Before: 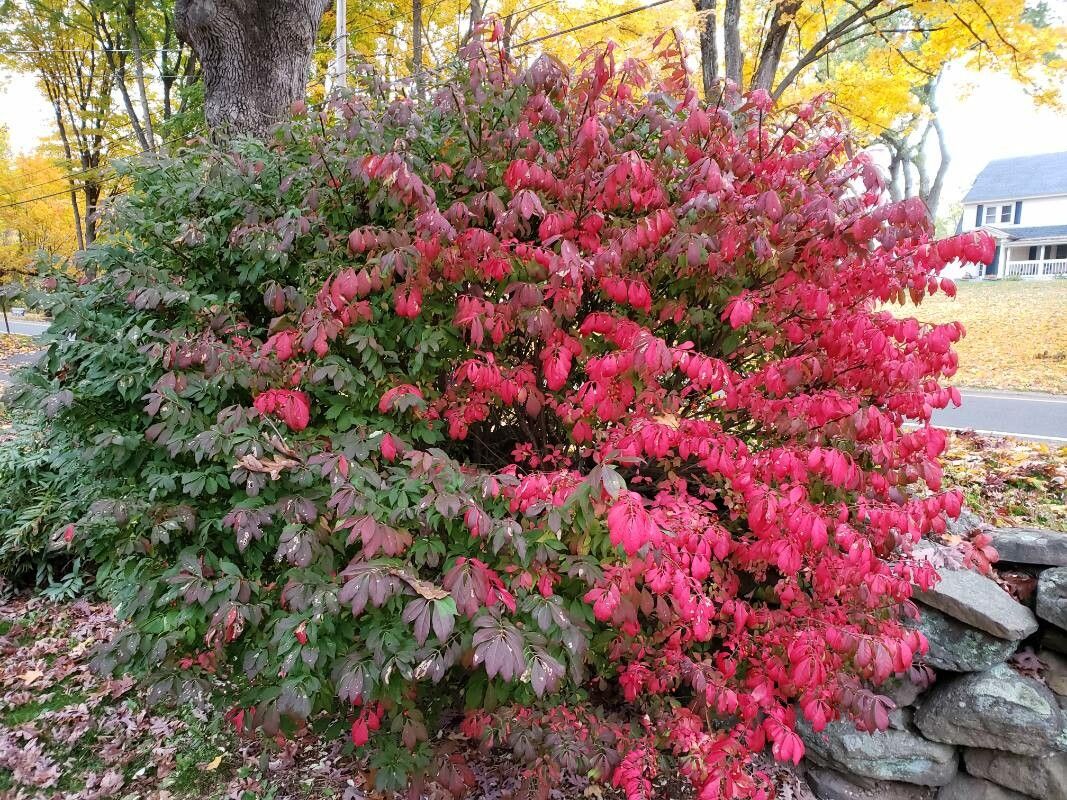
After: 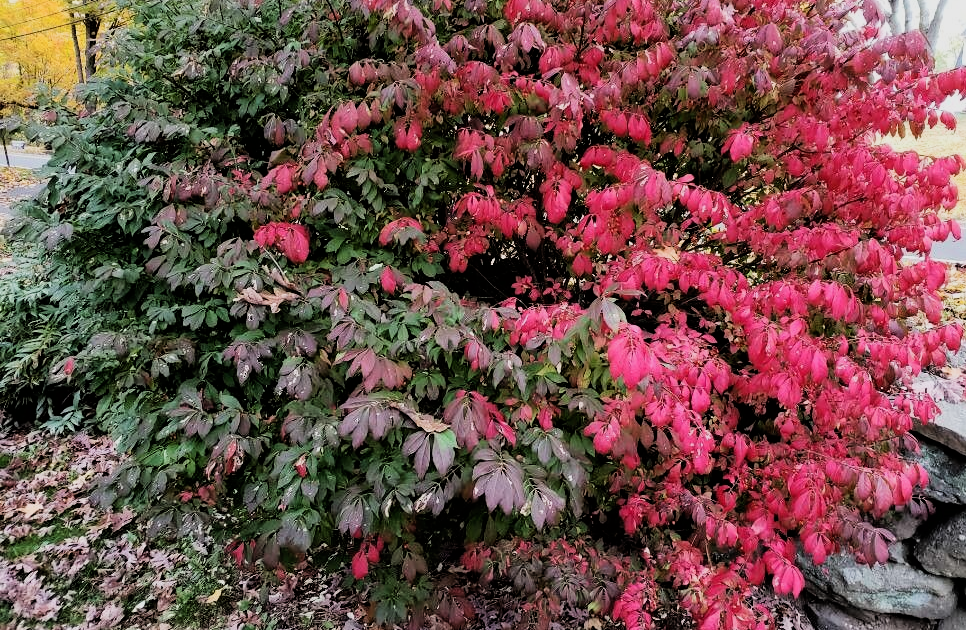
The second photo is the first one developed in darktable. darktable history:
filmic rgb: black relative exposure -5 EV, hardness 2.88, contrast 1.4, highlights saturation mix -30%
crop: top 20.916%, right 9.437%, bottom 0.316%
